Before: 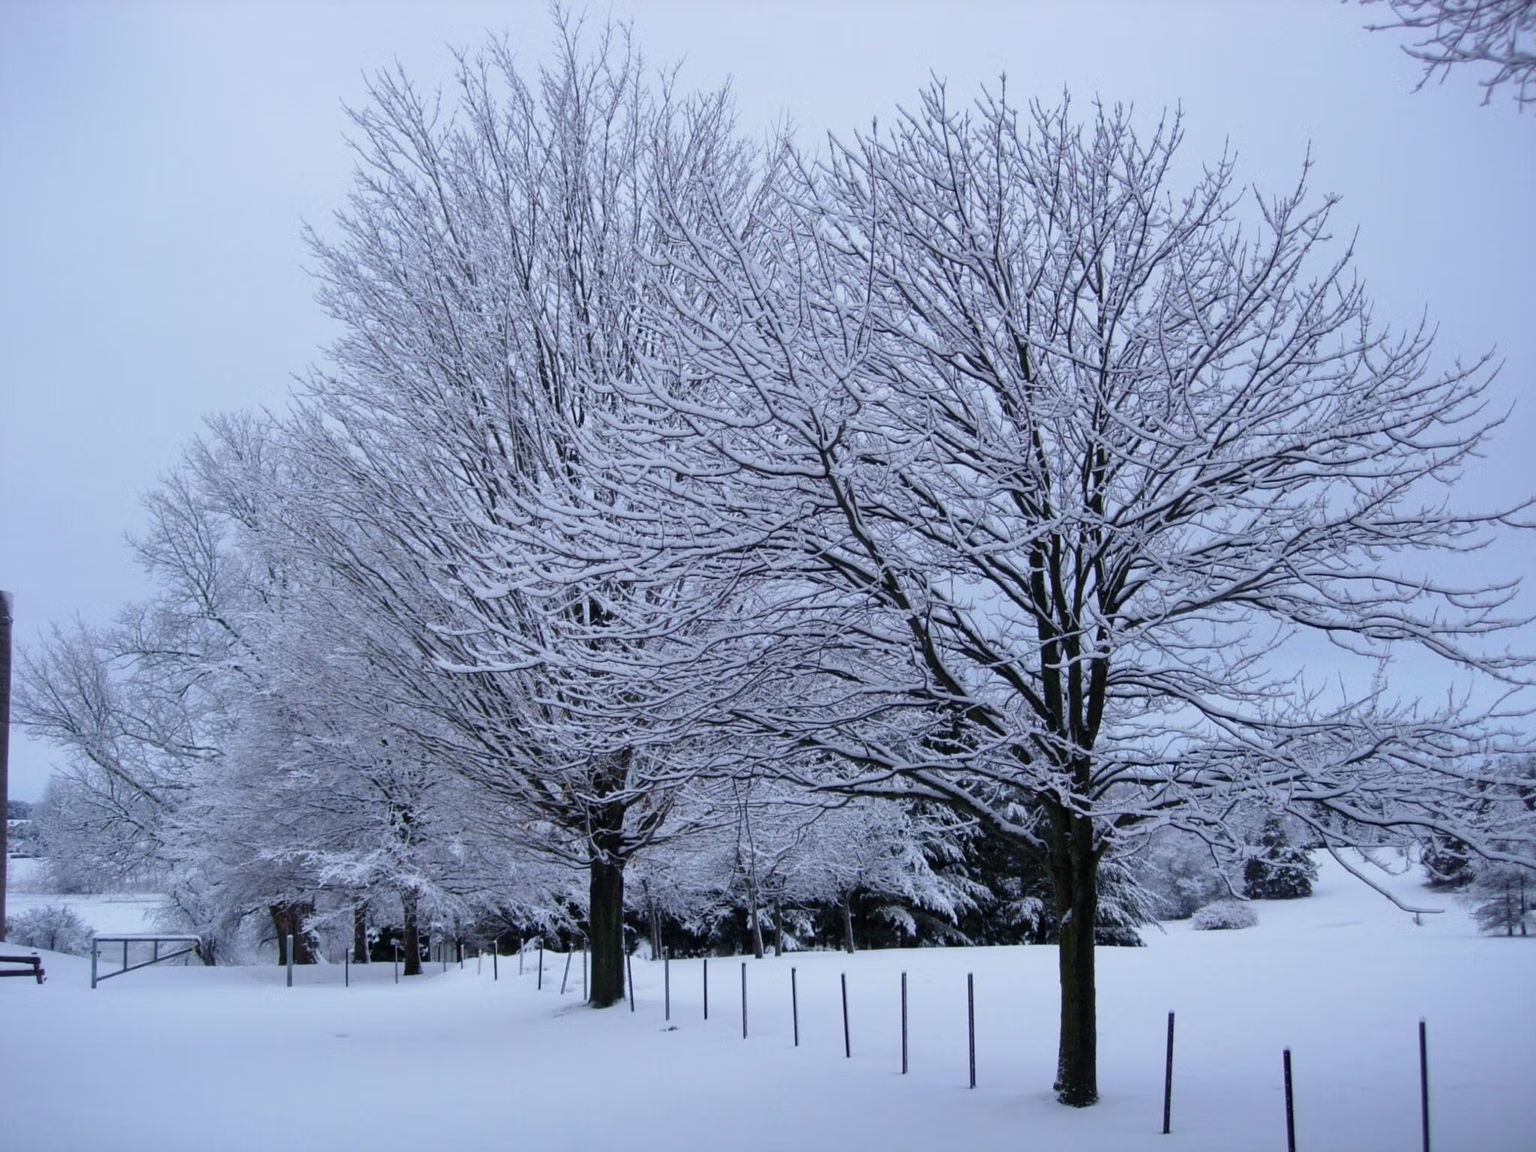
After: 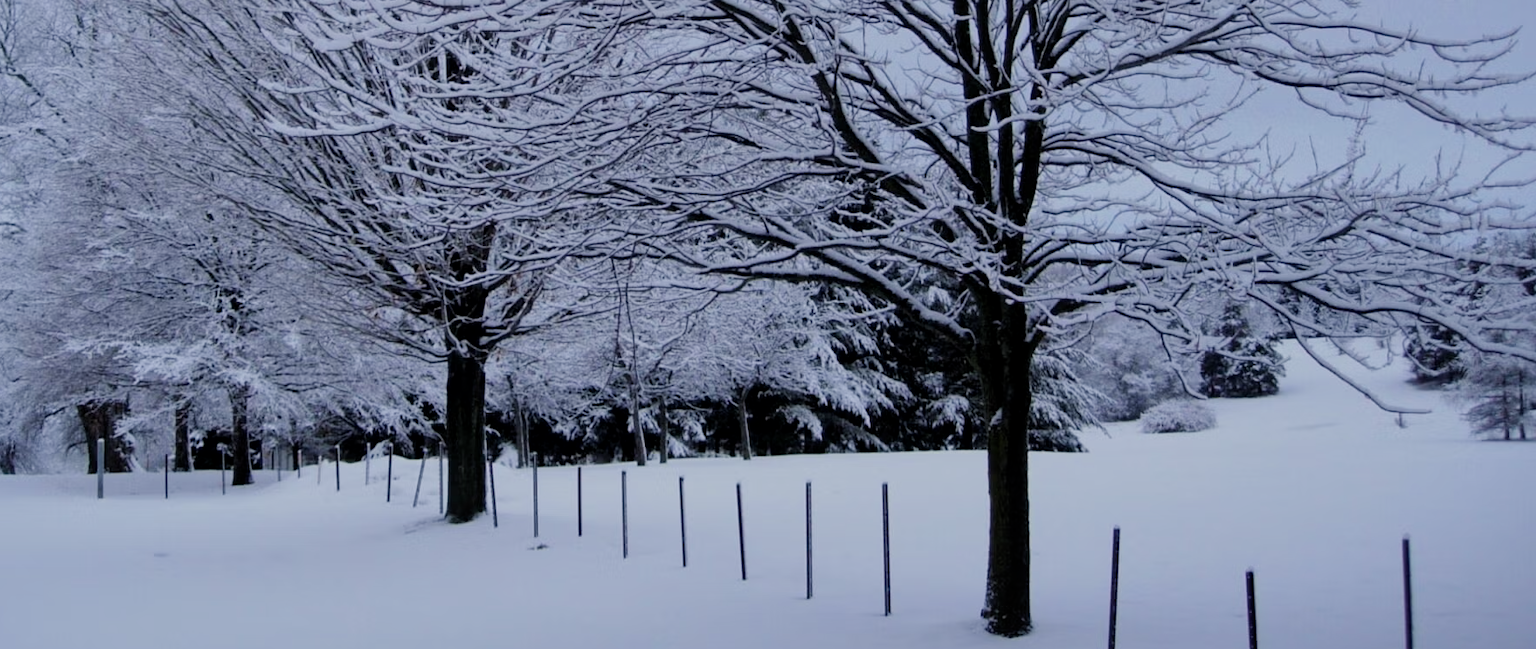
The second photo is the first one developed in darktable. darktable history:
crop and rotate: left 13.231%, top 48.122%, bottom 2.954%
filmic rgb: black relative exposure -7.65 EV, white relative exposure 4.56 EV, hardness 3.61
local contrast: mode bilateral grid, contrast 19, coarseness 49, detail 120%, midtone range 0.2
